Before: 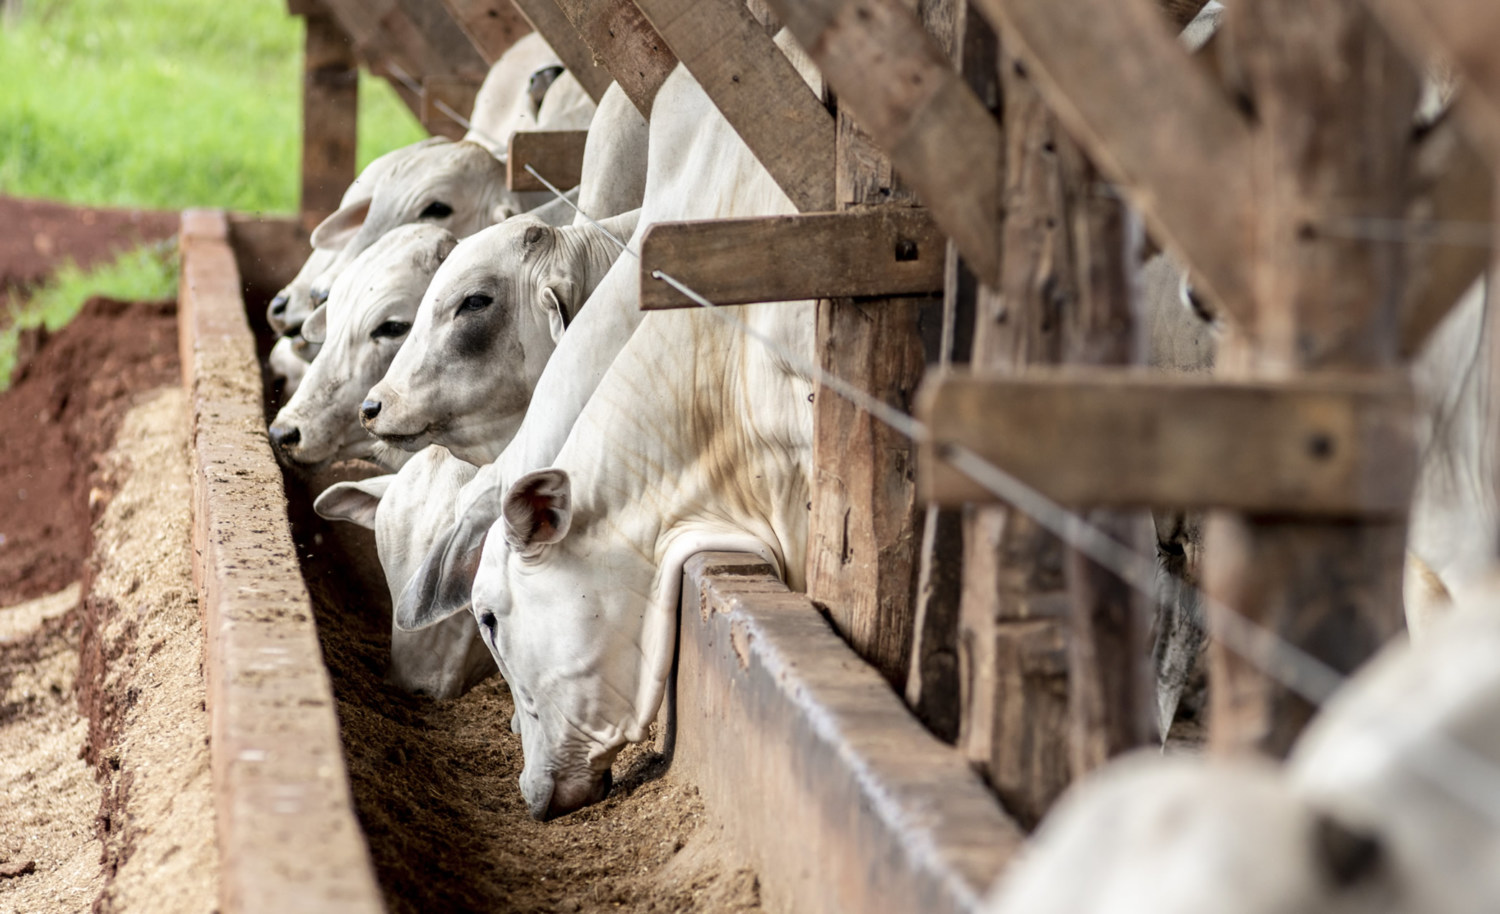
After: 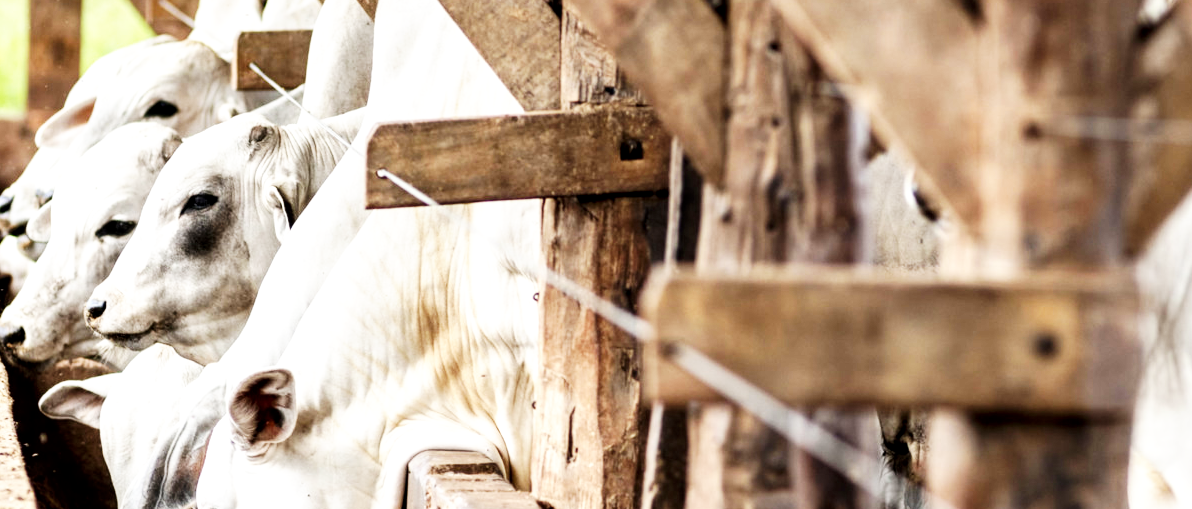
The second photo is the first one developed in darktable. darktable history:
crop: left 18.38%, top 11.092%, right 2.134%, bottom 33.217%
base curve: curves: ch0 [(0, 0) (0.007, 0.004) (0.027, 0.03) (0.046, 0.07) (0.207, 0.54) (0.442, 0.872) (0.673, 0.972) (1, 1)], preserve colors none
local contrast: highlights 100%, shadows 100%, detail 120%, midtone range 0.2
